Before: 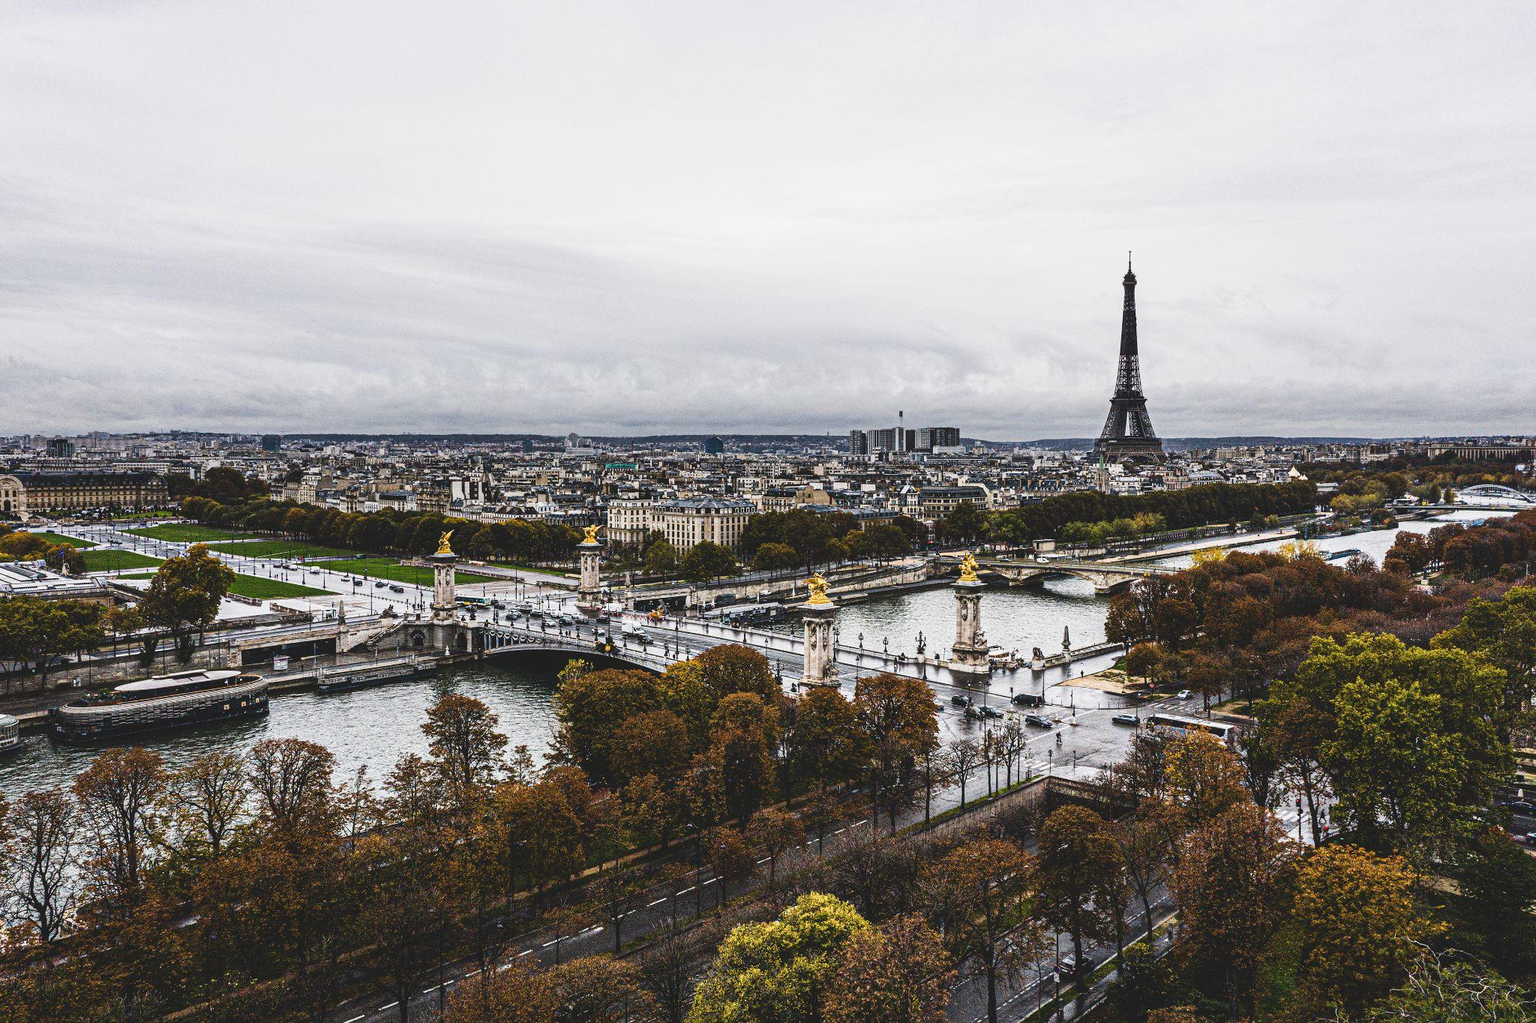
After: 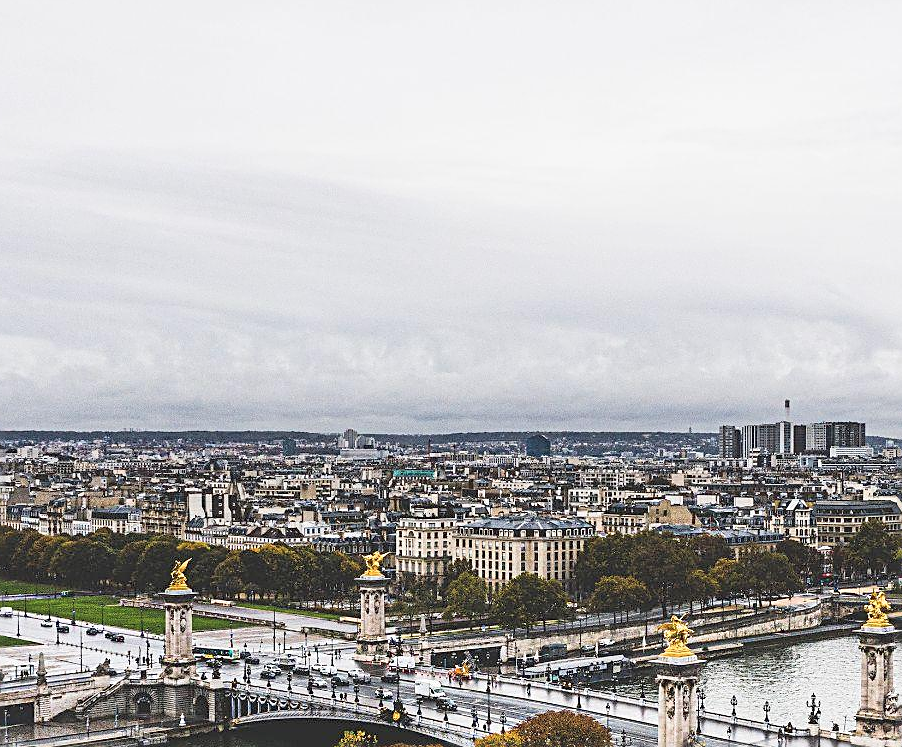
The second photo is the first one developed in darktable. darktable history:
sharpen: on, module defaults
contrast brightness saturation: brightness 0.15
crop: left 20.248%, top 10.86%, right 35.675%, bottom 34.321%
